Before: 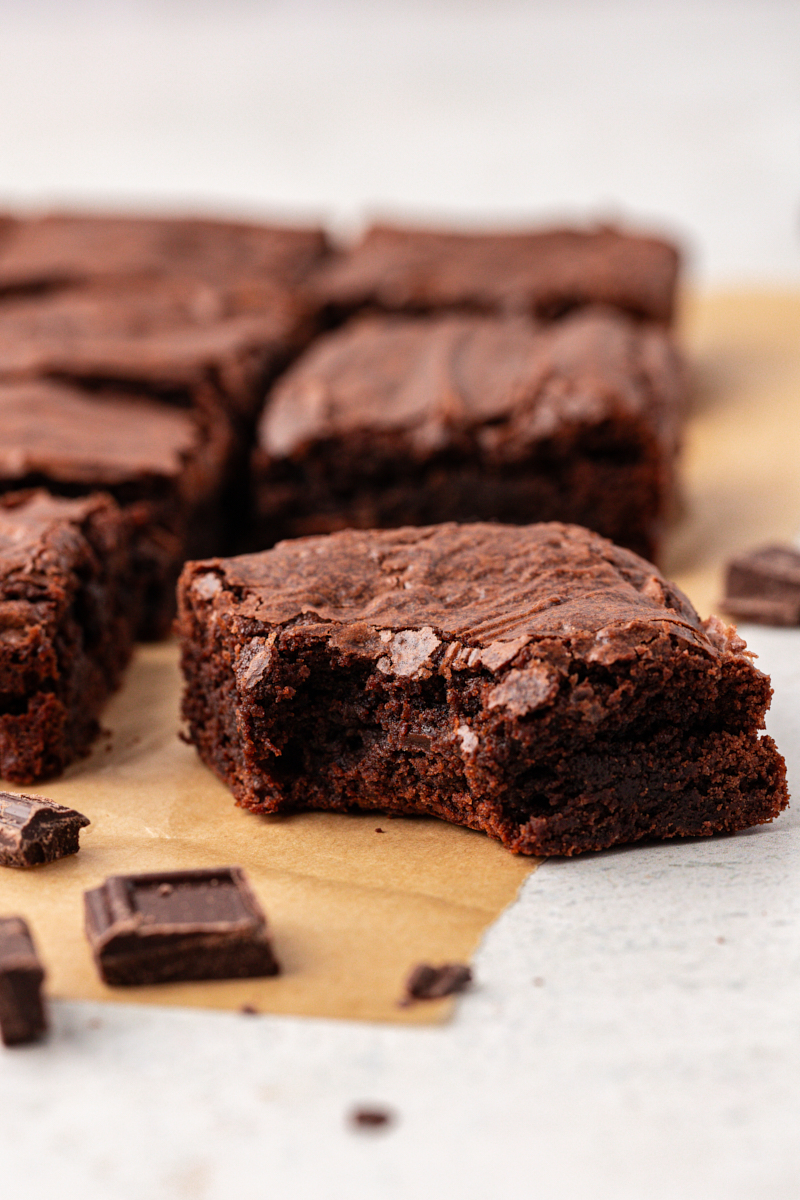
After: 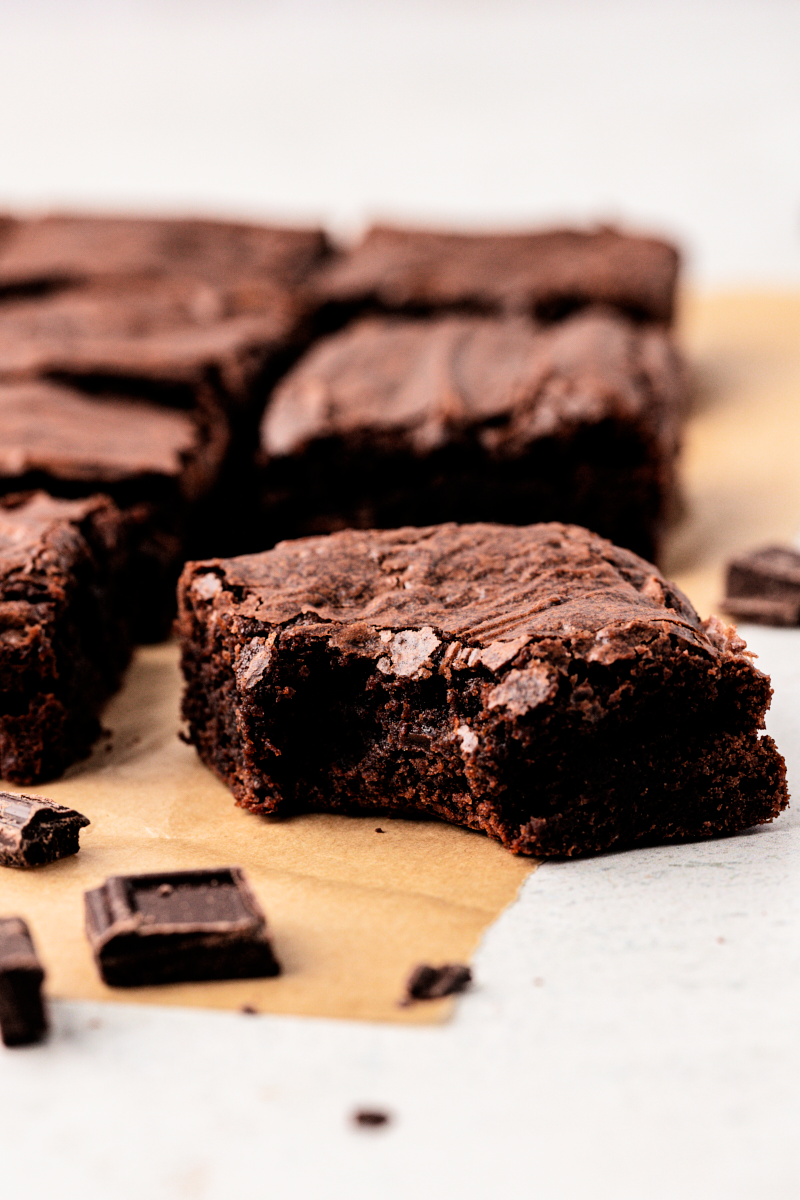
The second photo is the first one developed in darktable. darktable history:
filmic rgb: black relative exposure -5.46 EV, white relative exposure 2.85 EV, dynamic range scaling -37.83%, hardness 4, contrast 1.609, highlights saturation mix -0.642%
